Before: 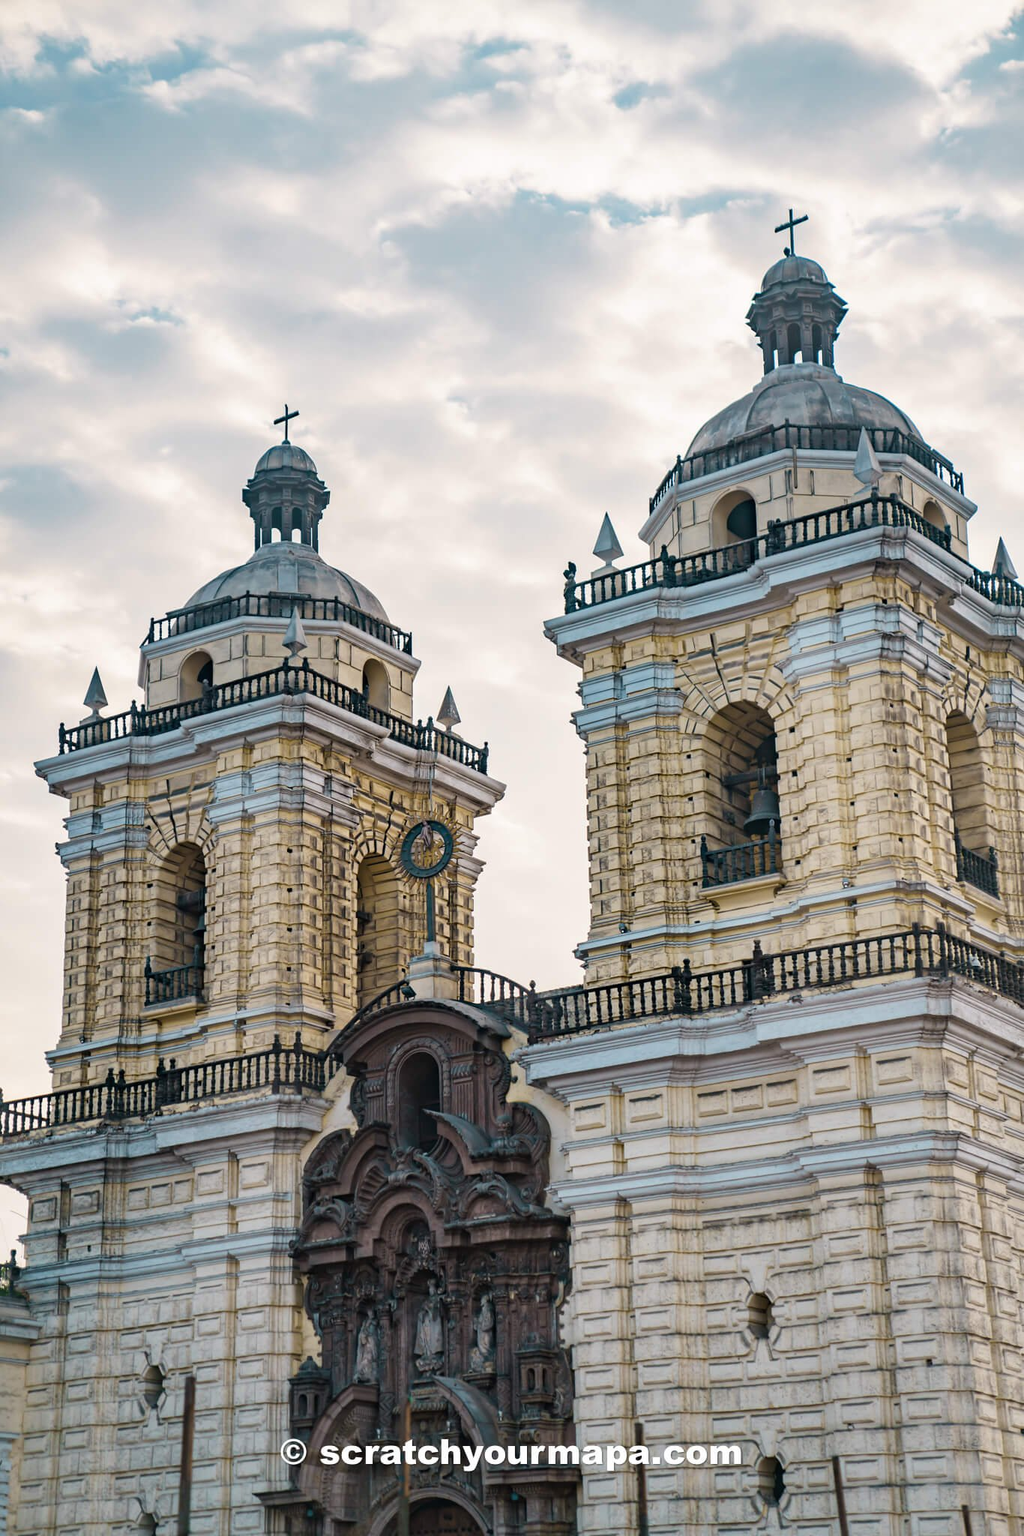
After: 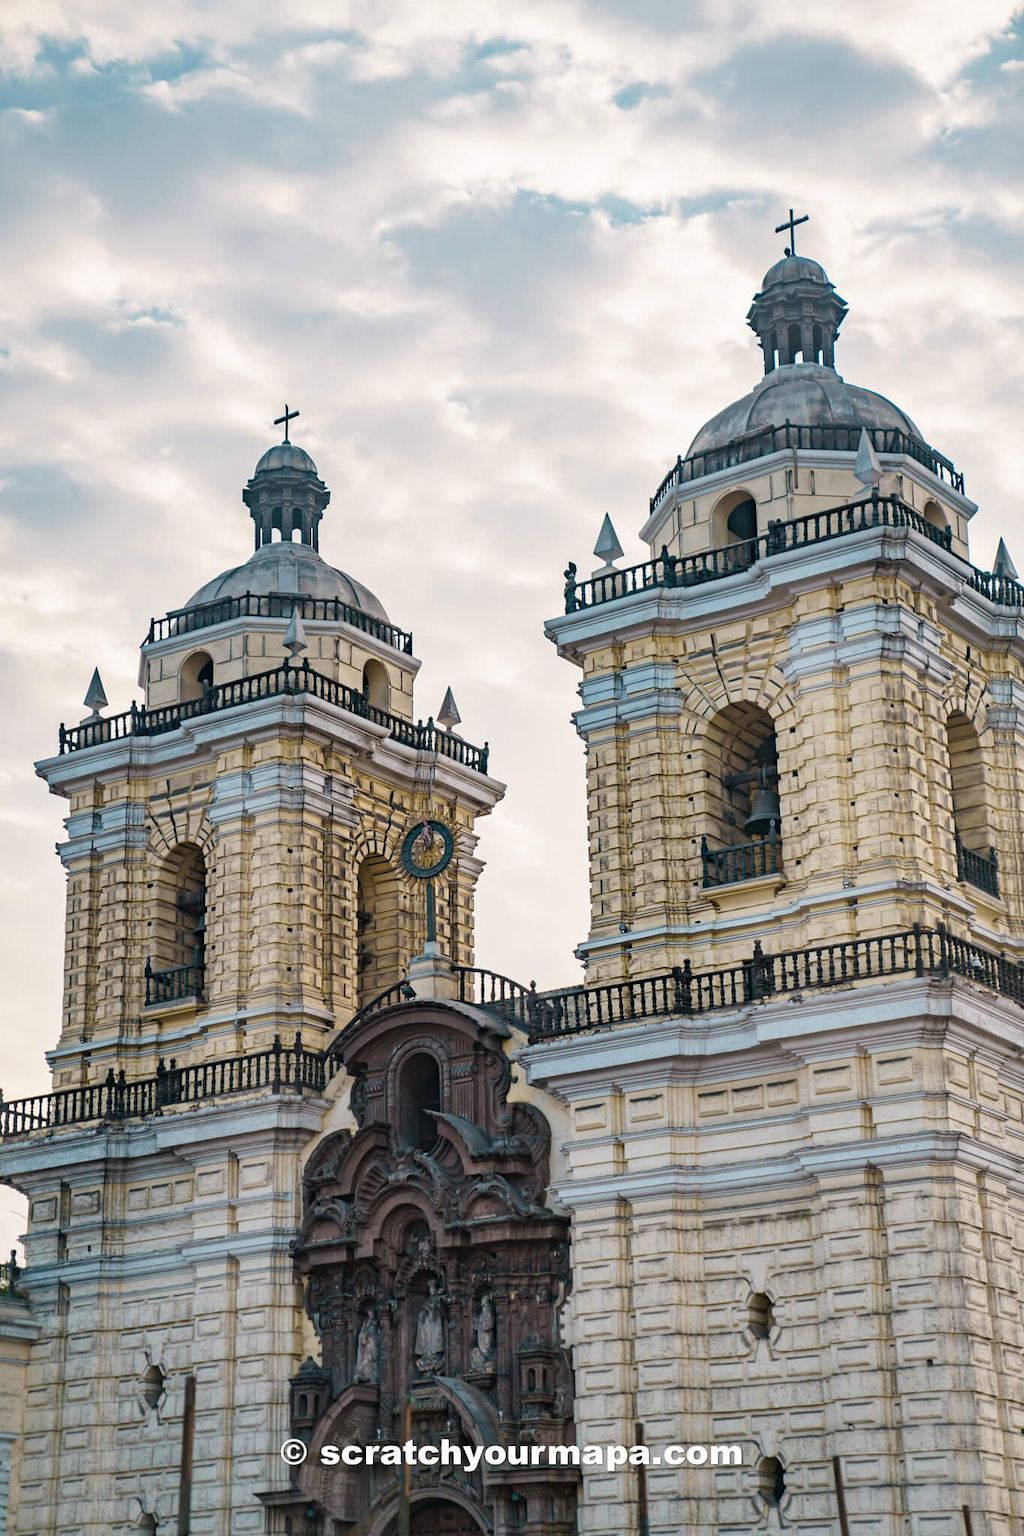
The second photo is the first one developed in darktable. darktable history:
color calibration: illuminant same as pipeline (D50), adaptation XYZ, x 0.345, y 0.358, temperature 5014.99 K
